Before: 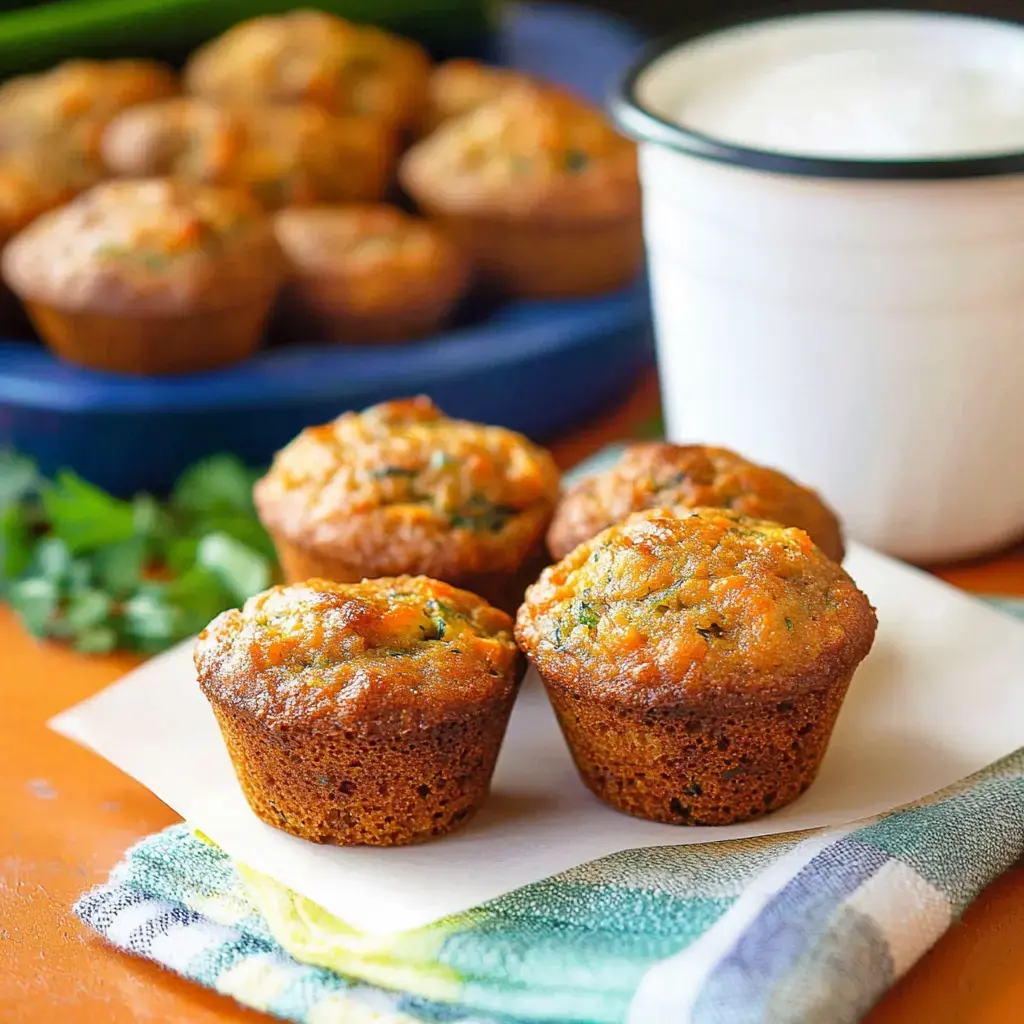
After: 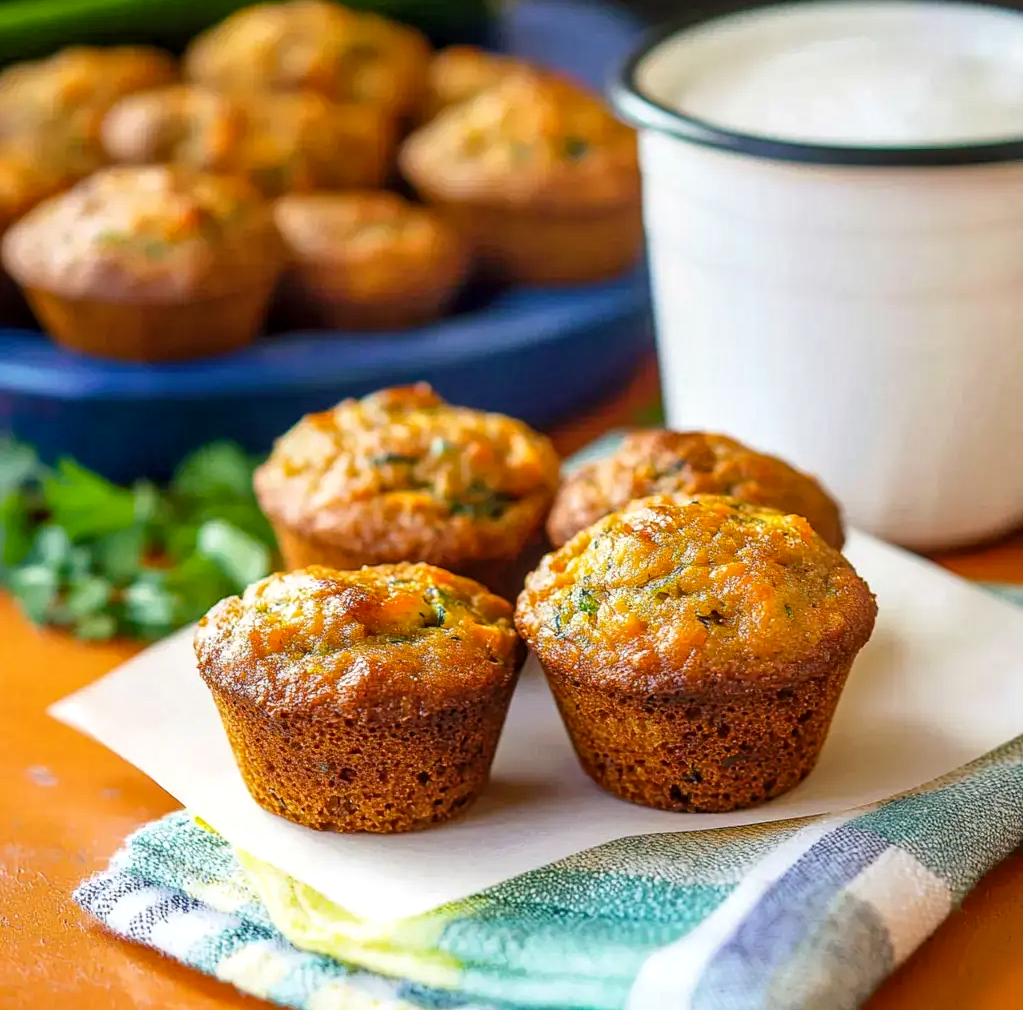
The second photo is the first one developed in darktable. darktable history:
contrast brightness saturation: saturation -0.047
local contrast: on, module defaults
crop: top 1.318%, right 0.08%
color balance rgb: perceptual saturation grading › global saturation 10.251%, global vibrance 15.054%
